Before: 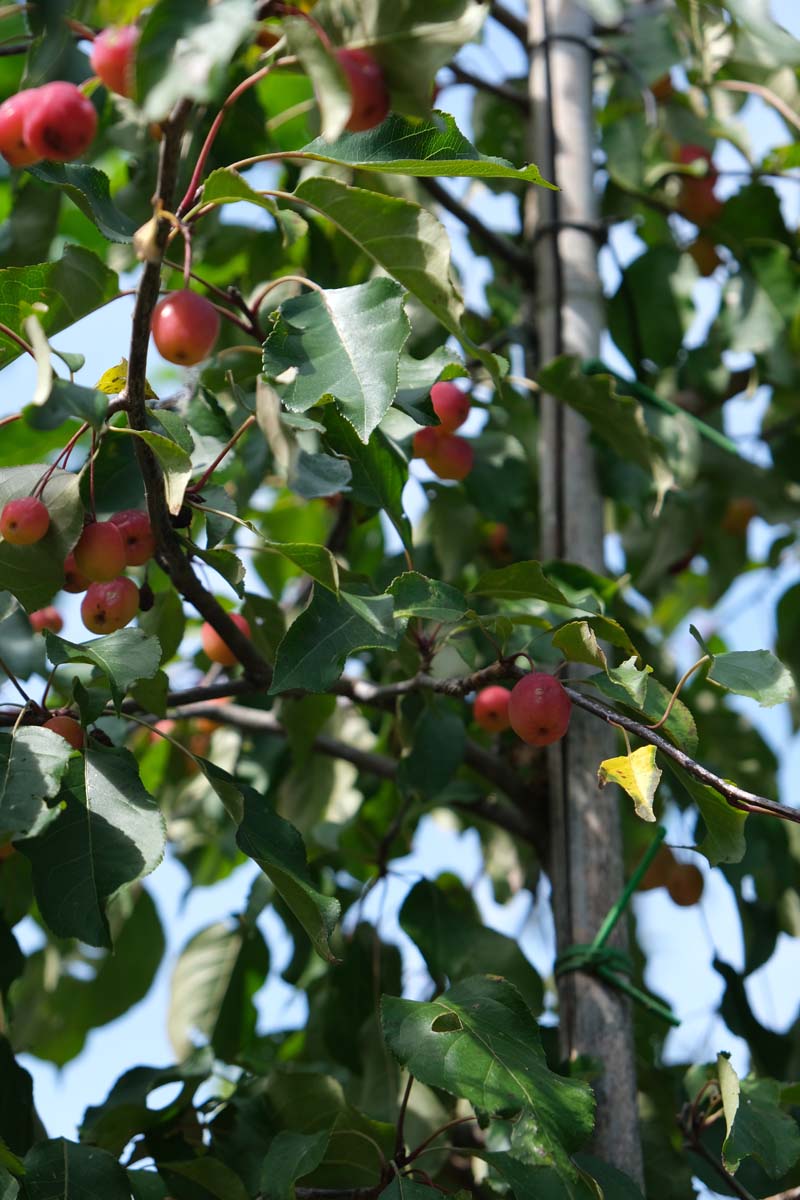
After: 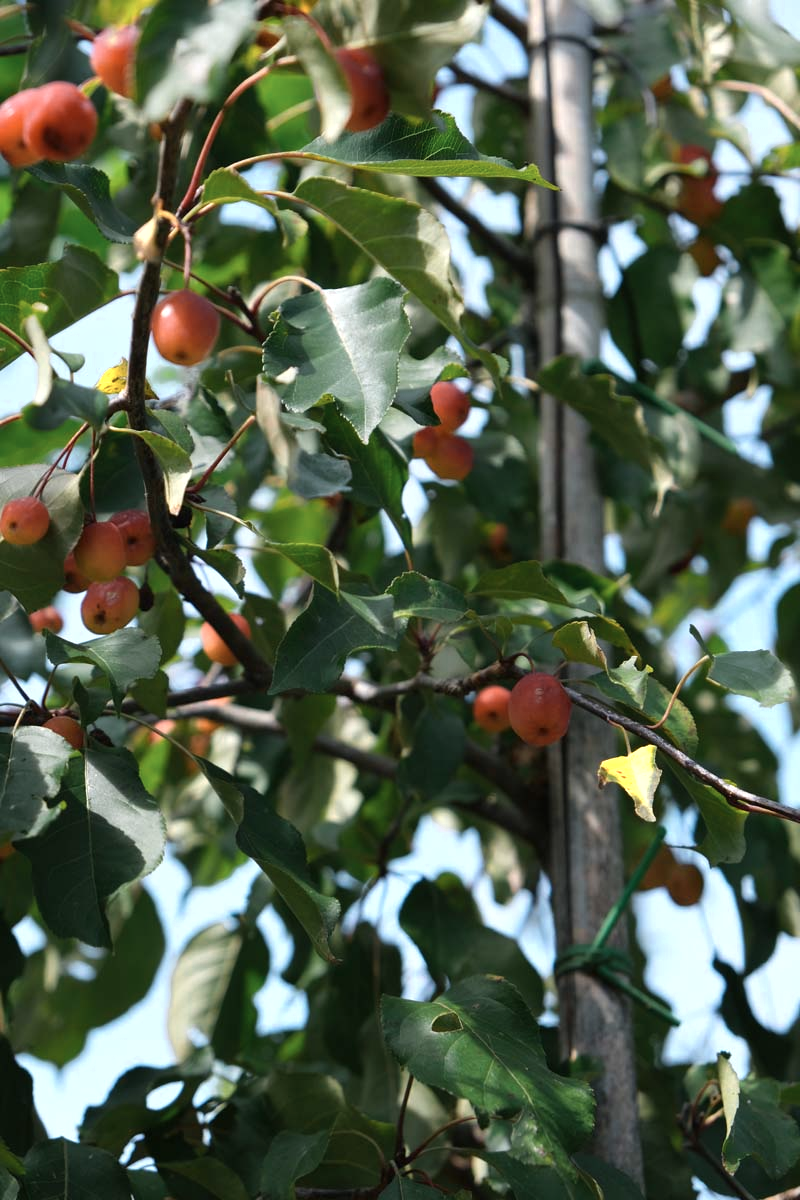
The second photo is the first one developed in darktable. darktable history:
color zones: curves: ch0 [(0.018, 0.548) (0.197, 0.654) (0.425, 0.447) (0.605, 0.658) (0.732, 0.579)]; ch1 [(0.105, 0.531) (0.224, 0.531) (0.386, 0.39) (0.618, 0.456) (0.732, 0.456) (0.956, 0.421)]; ch2 [(0.039, 0.583) (0.215, 0.465) (0.399, 0.544) (0.465, 0.548) (0.614, 0.447) (0.724, 0.43) (0.882, 0.623) (0.956, 0.632)]
tone equalizer: on, module defaults
